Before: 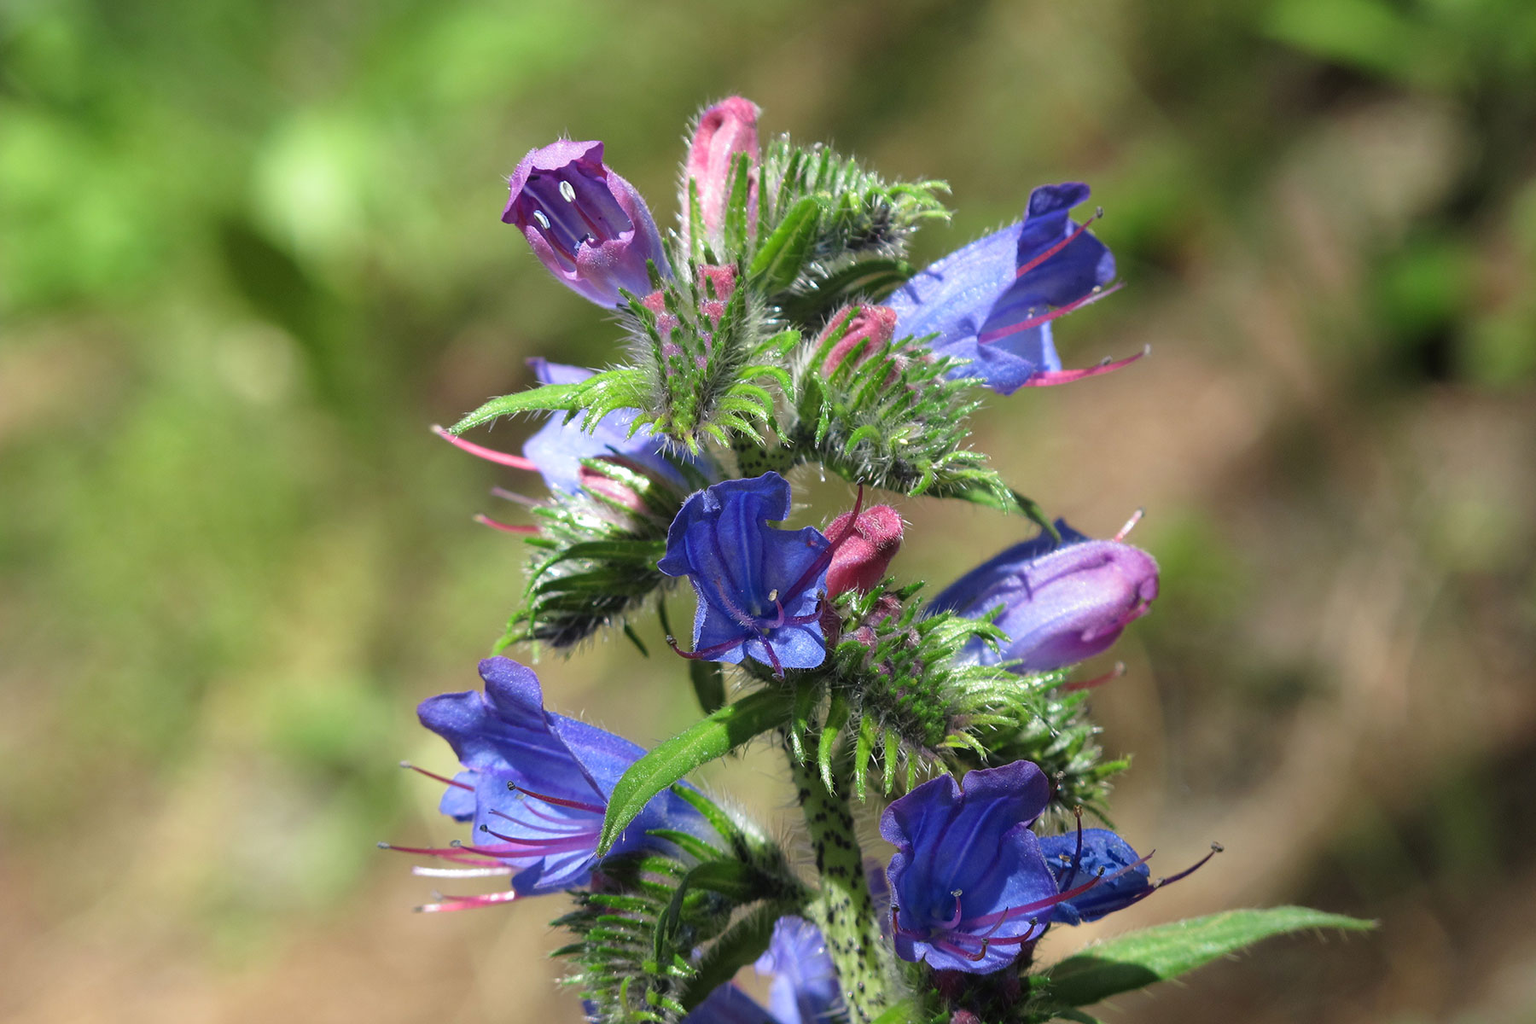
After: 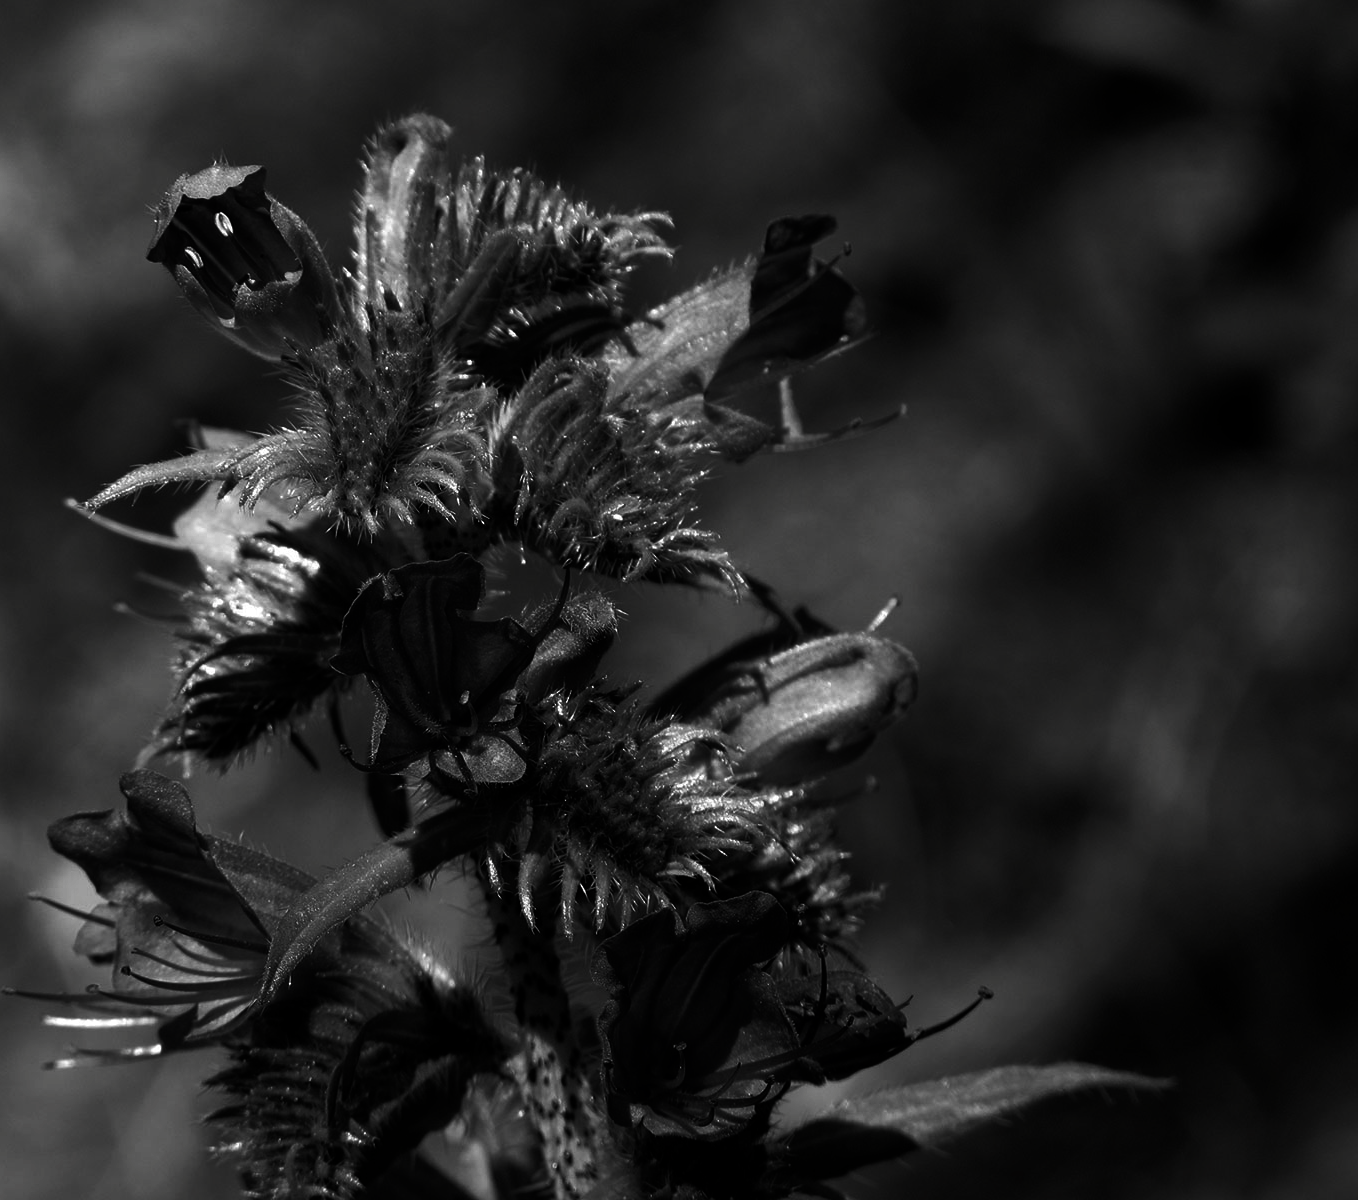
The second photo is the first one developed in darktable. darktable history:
crop and rotate: left 24.52%
contrast brightness saturation: contrast 0.018, brightness -0.991, saturation -0.997
exposure: exposure 0.014 EV, compensate highlight preservation false
